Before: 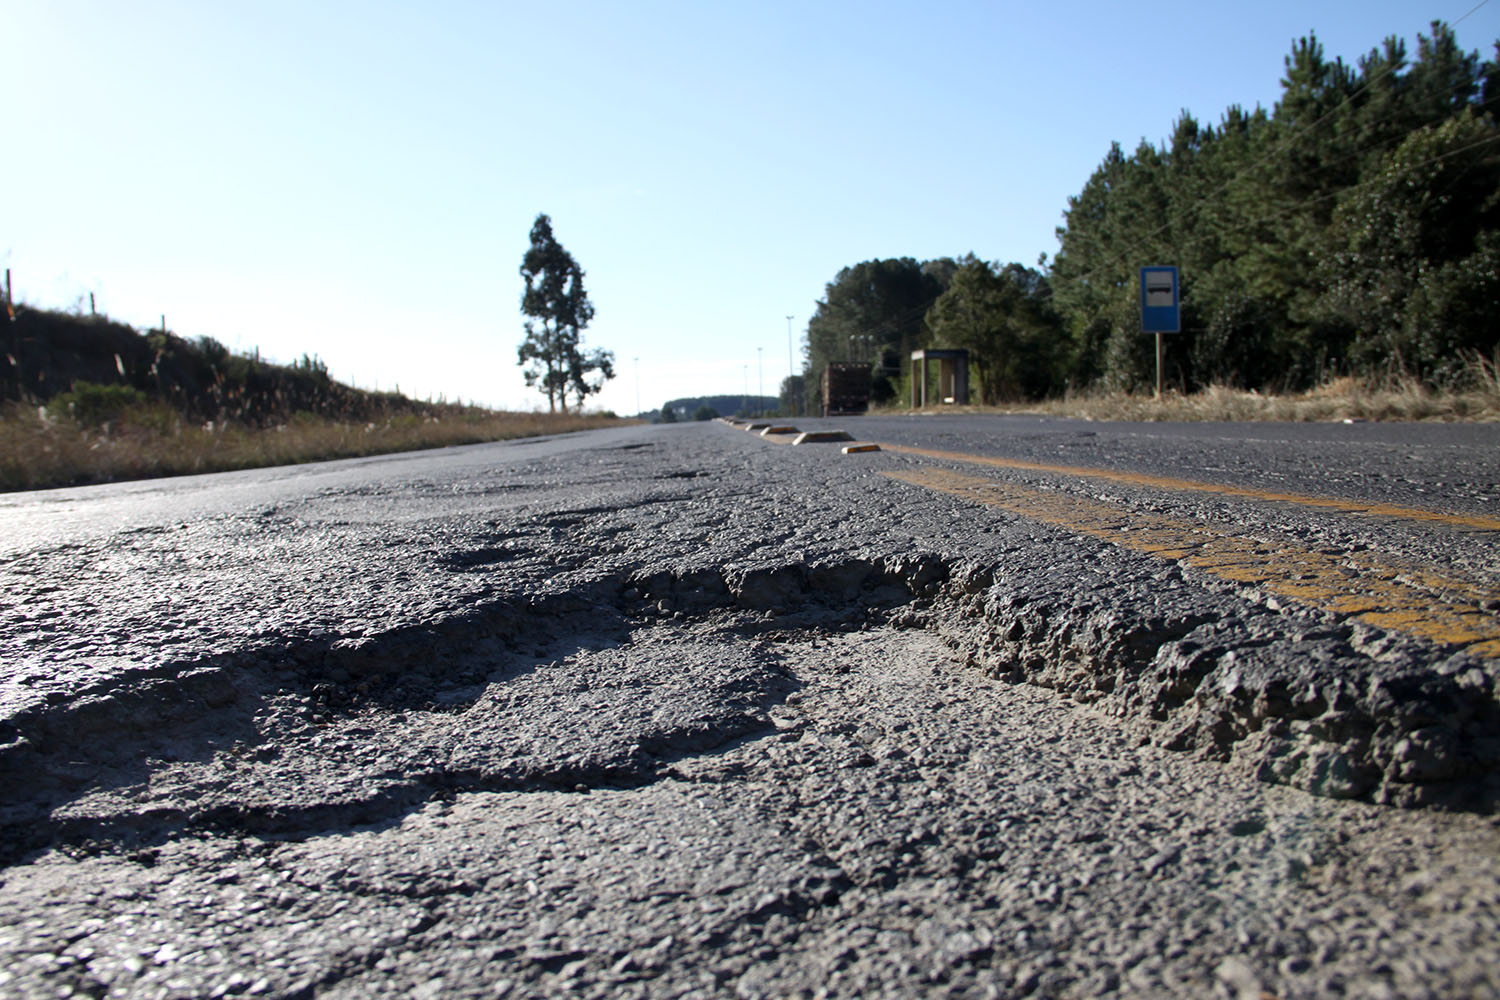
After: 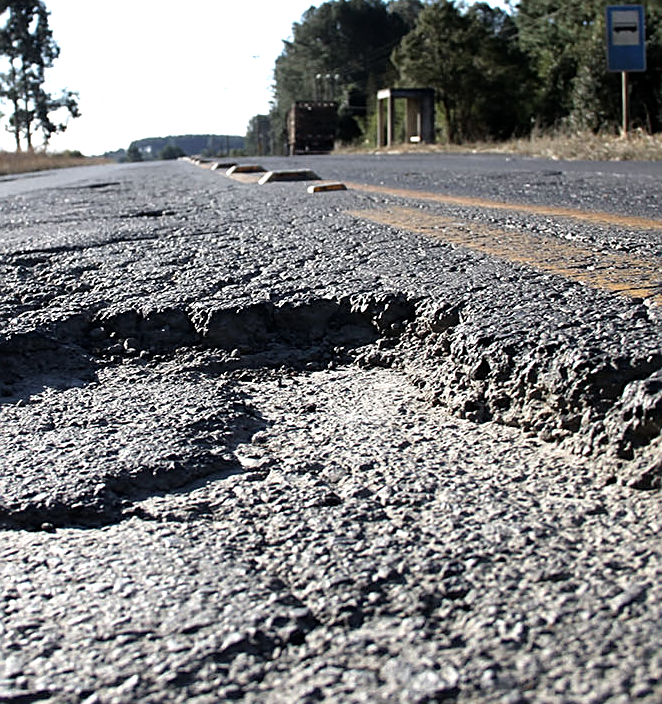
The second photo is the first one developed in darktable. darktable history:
sharpen: on, module defaults
crop: left 35.654%, top 26.178%, right 20.211%, bottom 3.401%
color correction: highlights b* -0.033, saturation 0.849
tone equalizer: -8 EV -0.784 EV, -7 EV -0.724 EV, -6 EV -0.614 EV, -5 EV -0.402 EV, -3 EV 0.378 EV, -2 EV 0.6 EV, -1 EV 0.687 EV, +0 EV 0.741 EV
